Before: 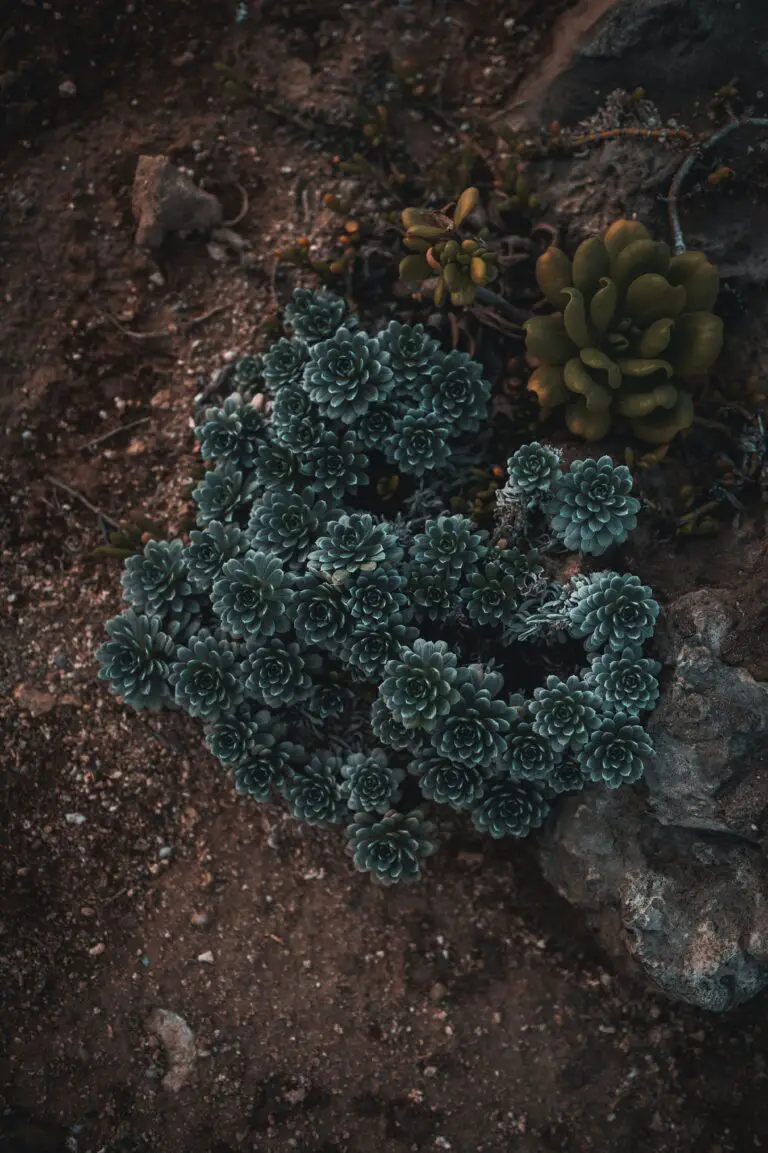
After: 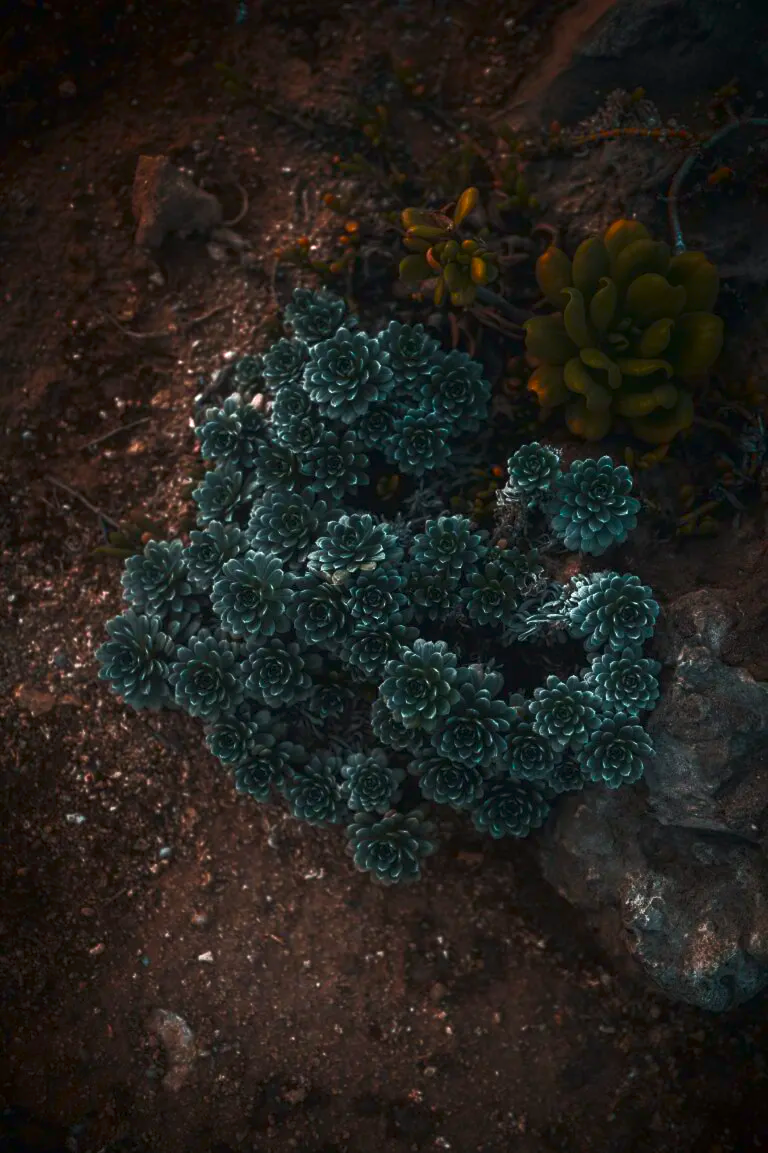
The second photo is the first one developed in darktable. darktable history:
exposure: exposure 0.64 EV, compensate highlight preservation false
local contrast: highlights 100%, shadows 100%, detail 120%, midtone range 0.2
shadows and highlights: shadows -70, highlights 35, soften with gaussian
